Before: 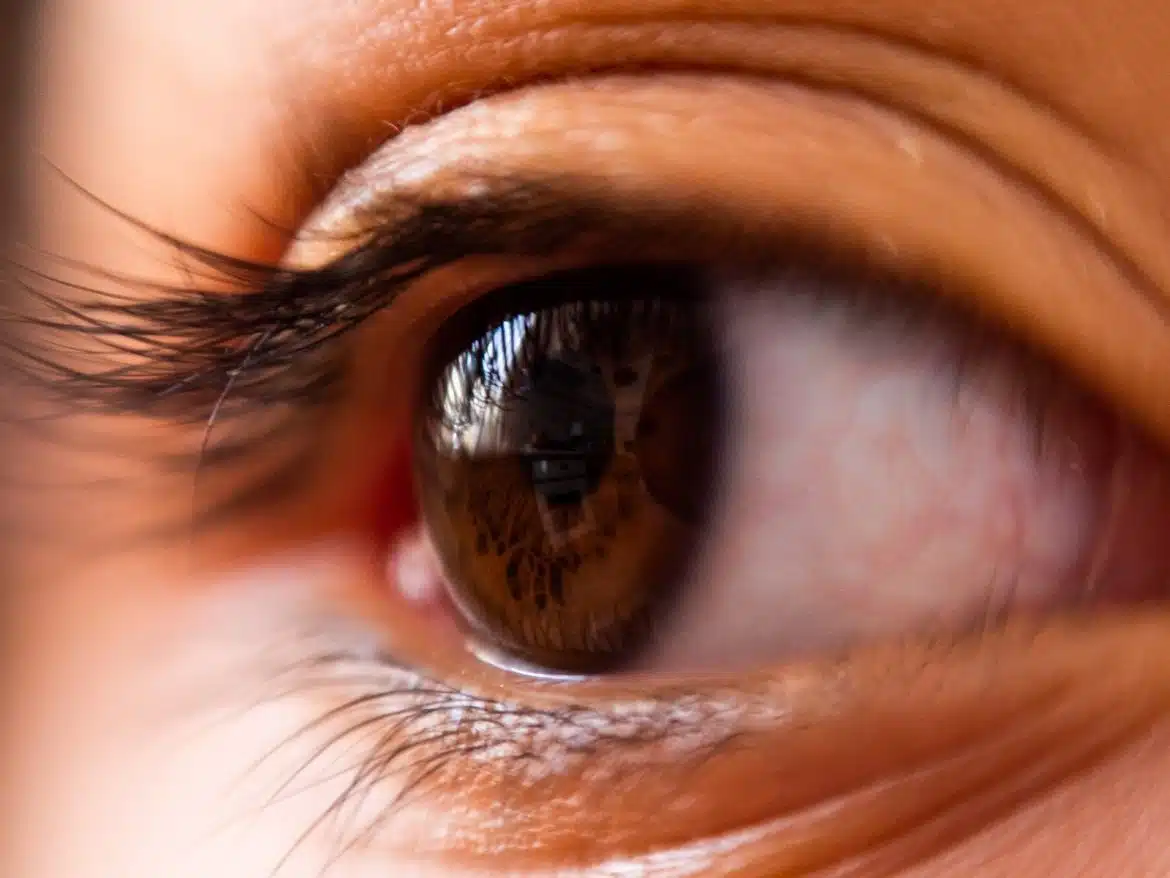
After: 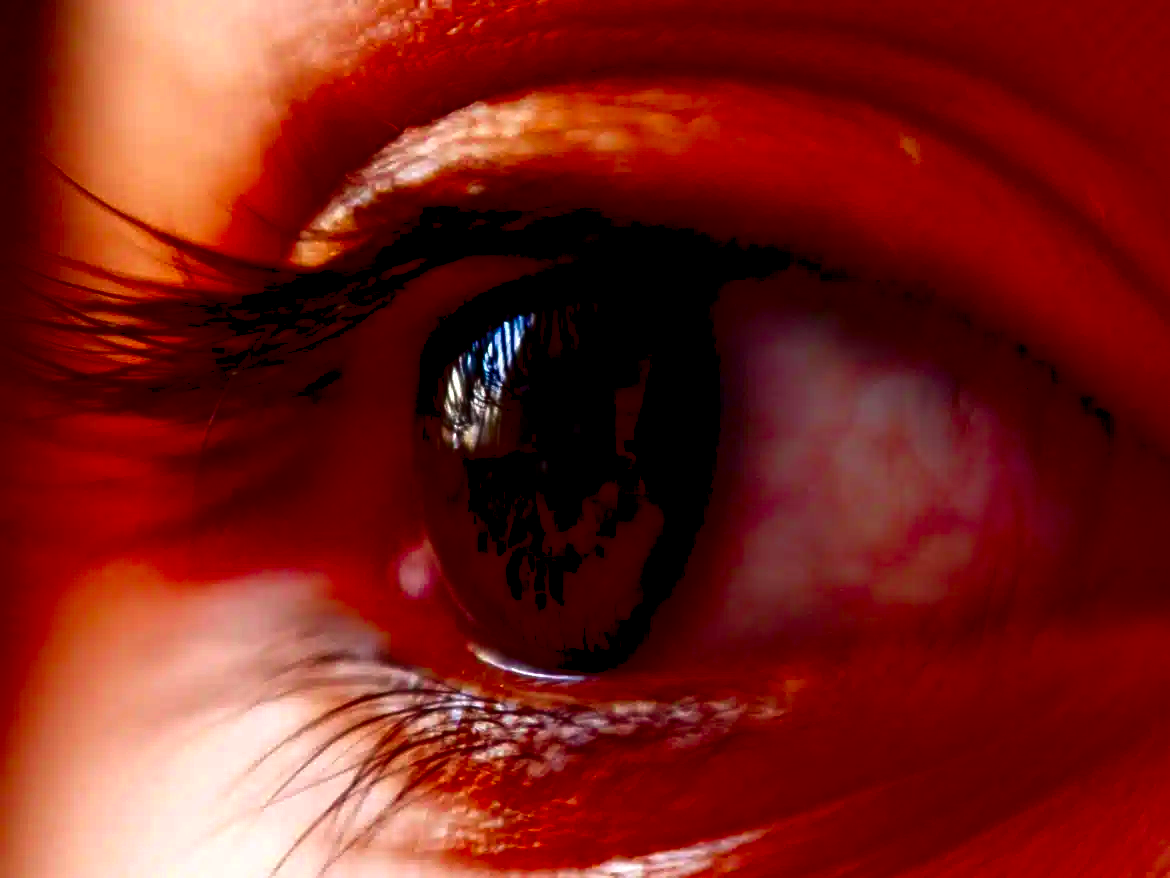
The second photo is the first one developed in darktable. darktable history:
rgb levels: levels [[0.013, 0.434, 0.89], [0, 0.5, 1], [0, 0.5, 1]]
contrast brightness saturation: brightness -1, saturation 1
